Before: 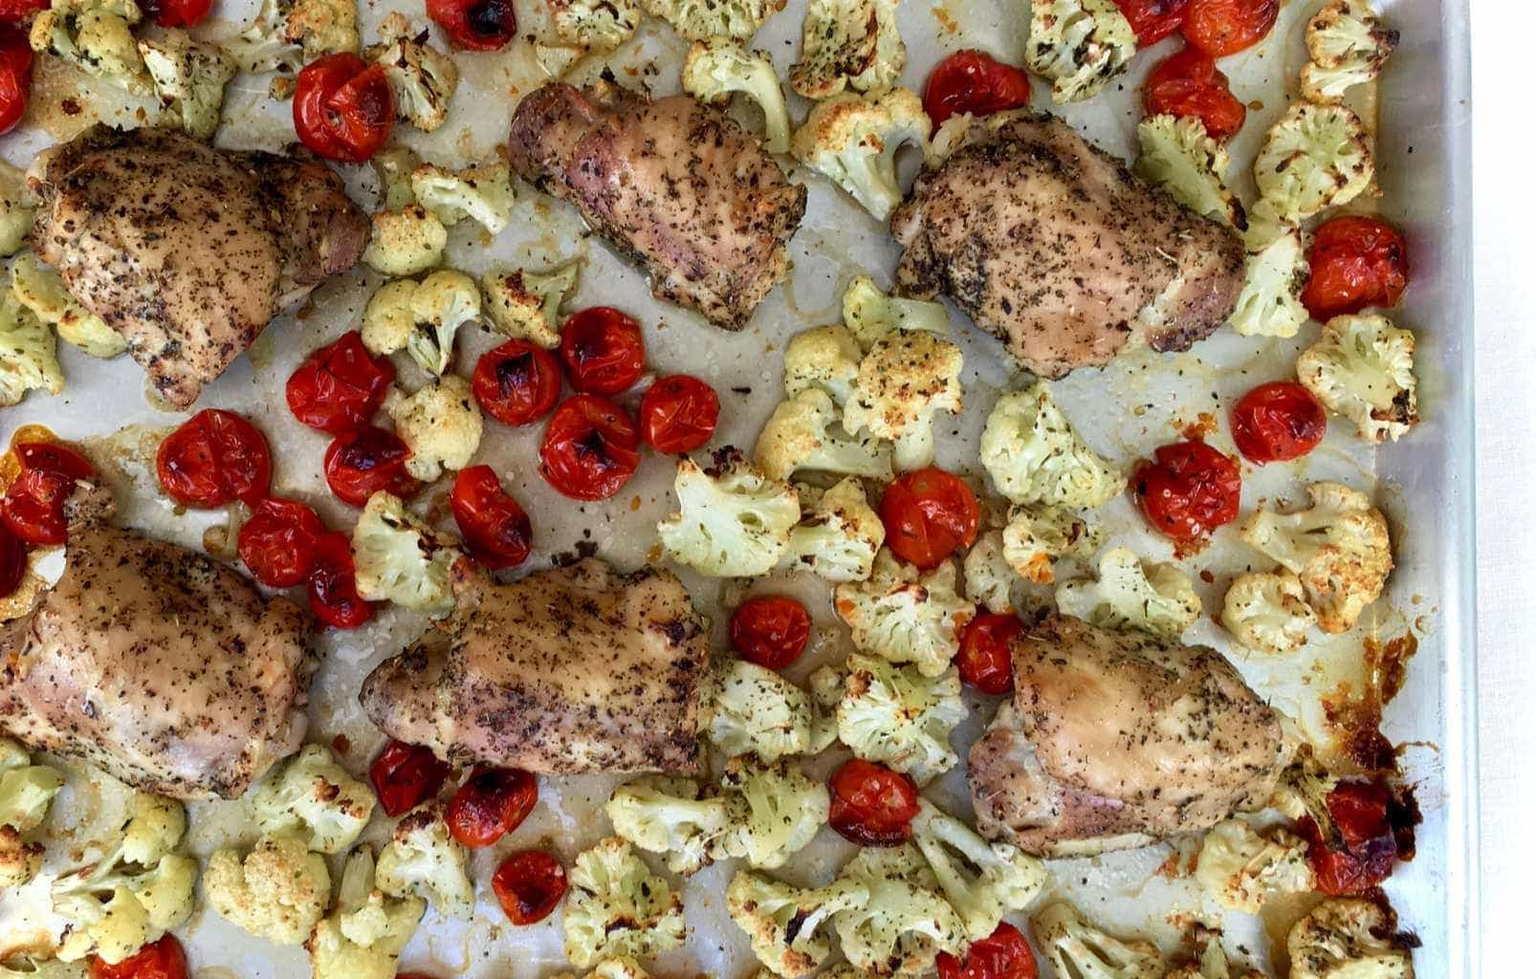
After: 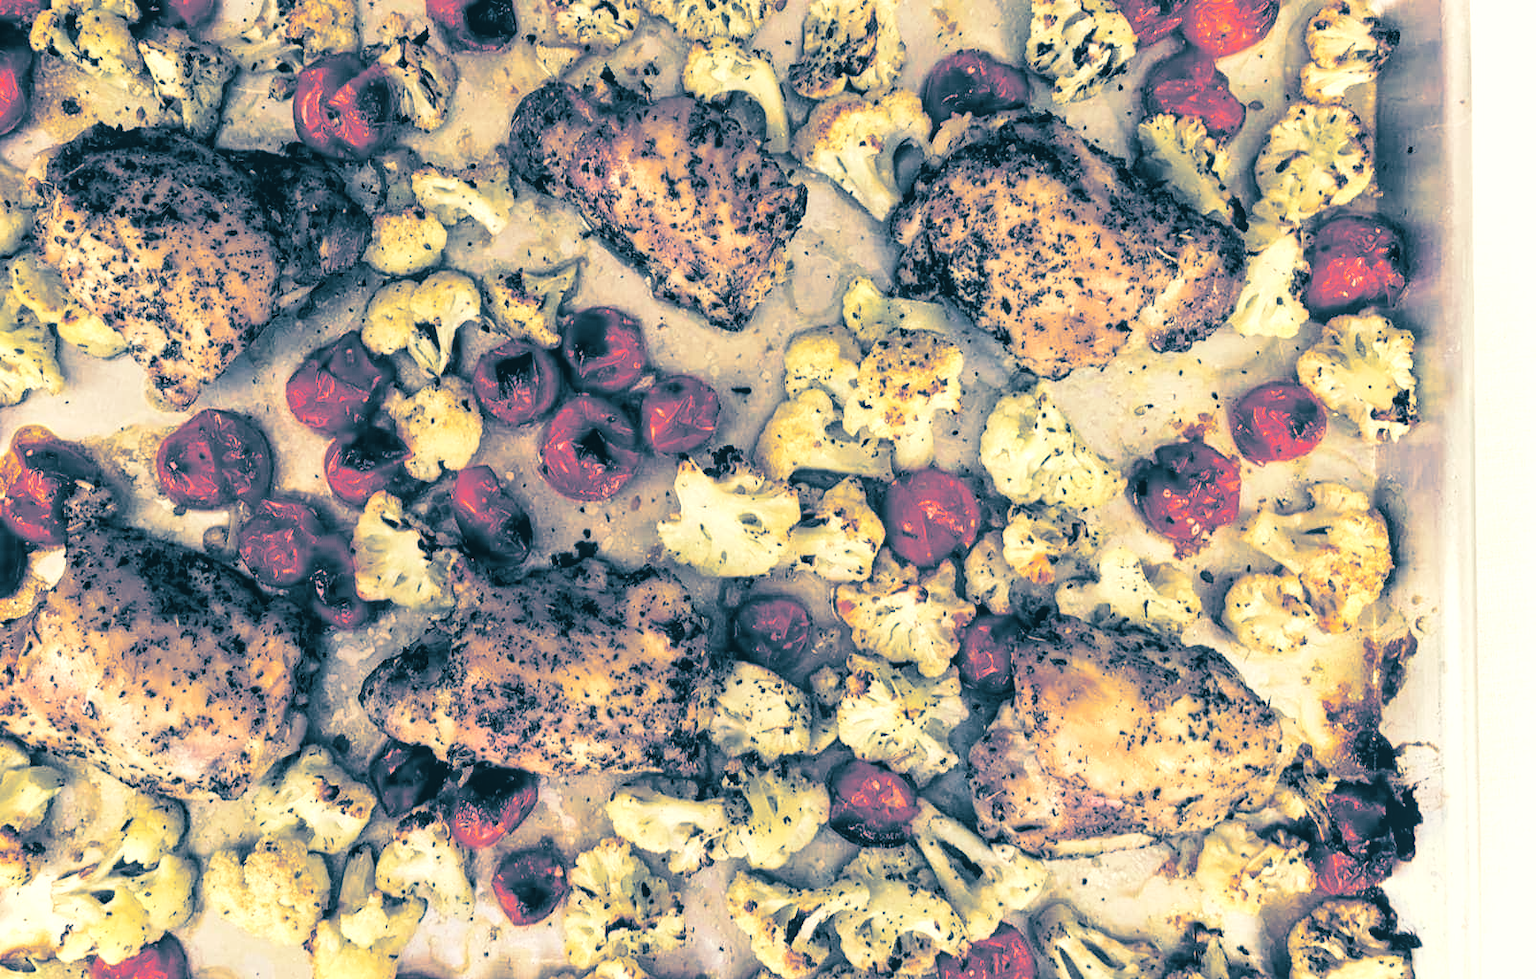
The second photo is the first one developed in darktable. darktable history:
split-toning: shadows › hue 212.4°, balance -70
base curve: curves: ch0 [(0, 0) (0.032, 0.025) (0.121, 0.166) (0.206, 0.329) (0.605, 0.79) (1, 1)], preserve colors none
local contrast: detail 110%
white balance: red 1.123, blue 0.83
color balance: lift [1.001, 0.997, 0.99, 1.01], gamma [1.007, 1, 0.975, 1.025], gain [1, 1.065, 1.052, 0.935], contrast 13.25%
